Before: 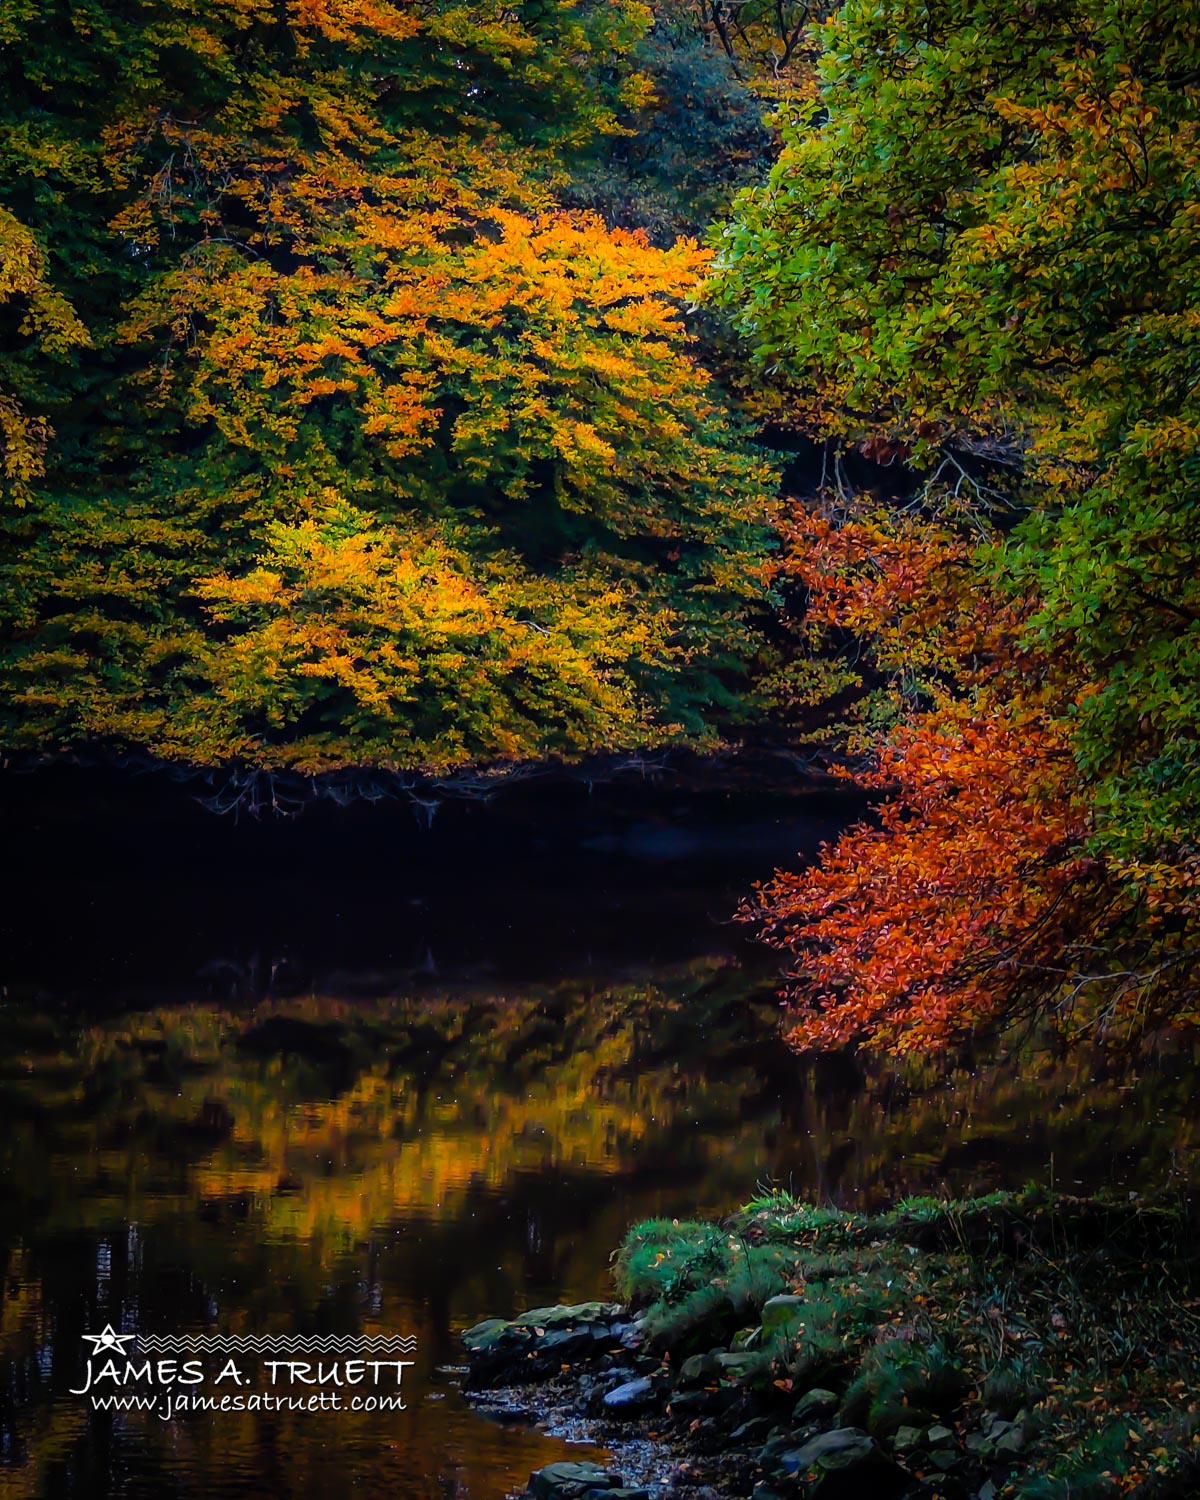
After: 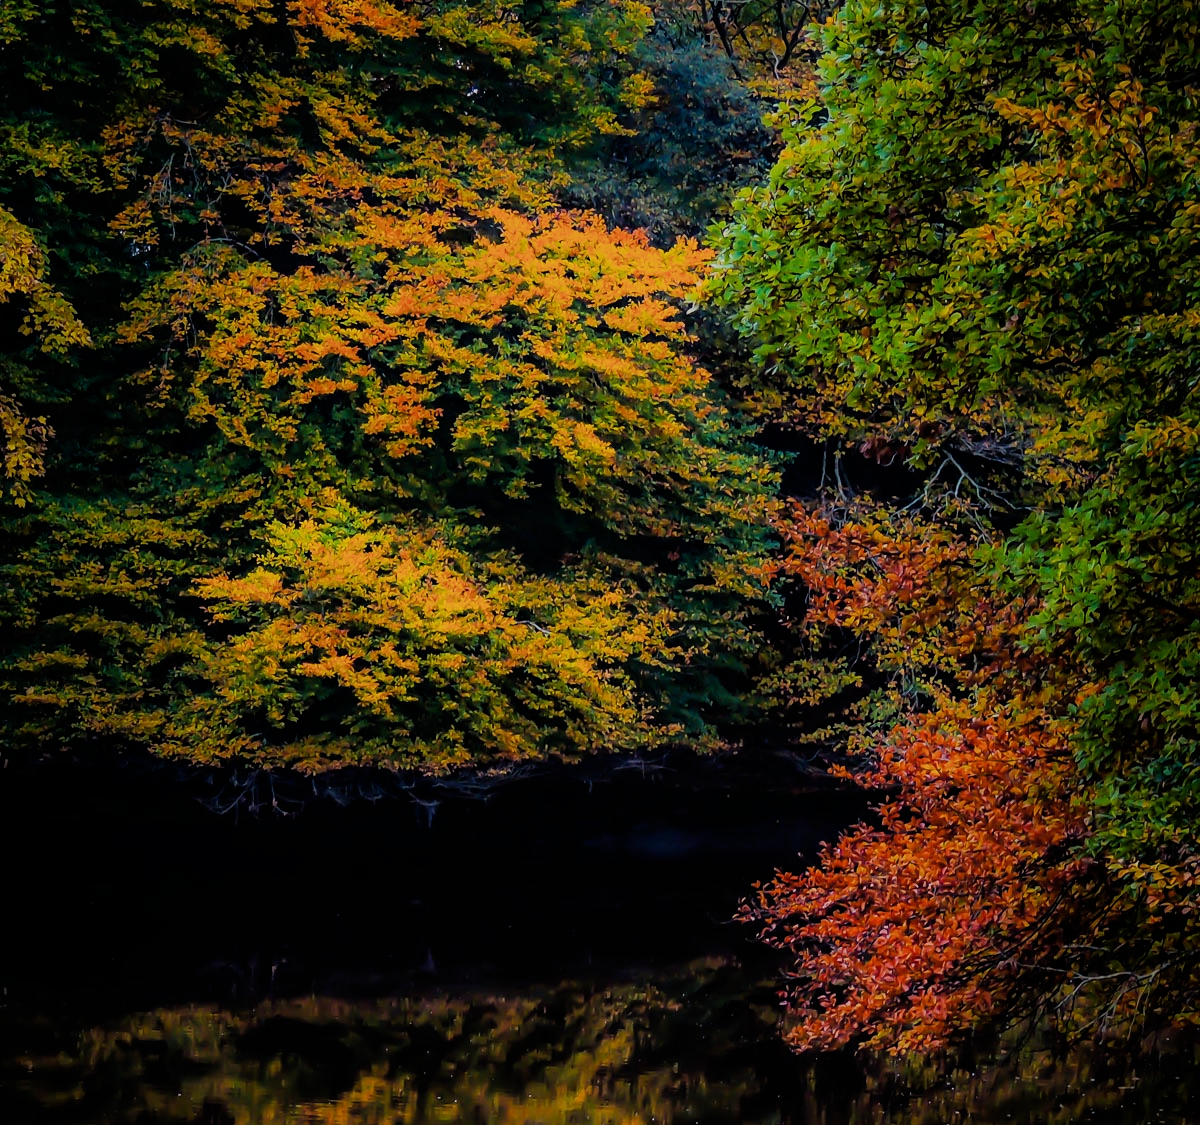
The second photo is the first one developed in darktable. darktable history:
crop: bottom 24.988%
filmic rgb: black relative exposure -7.65 EV, white relative exposure 4.56 EV, hardness 3.61, contrast 1.05
